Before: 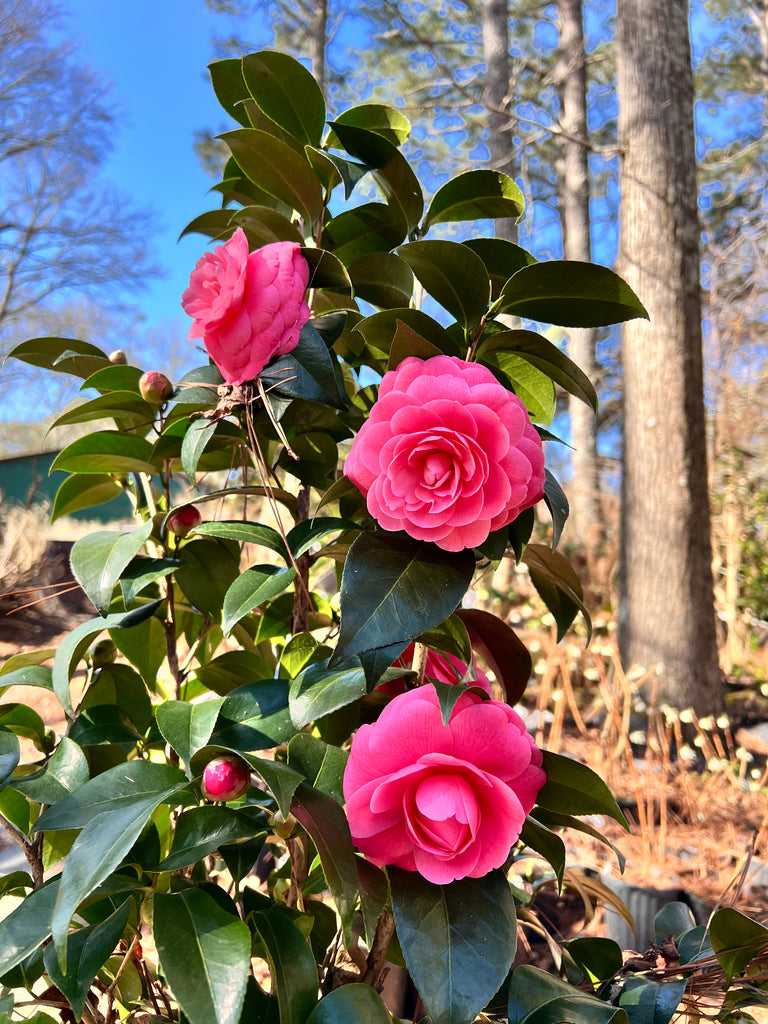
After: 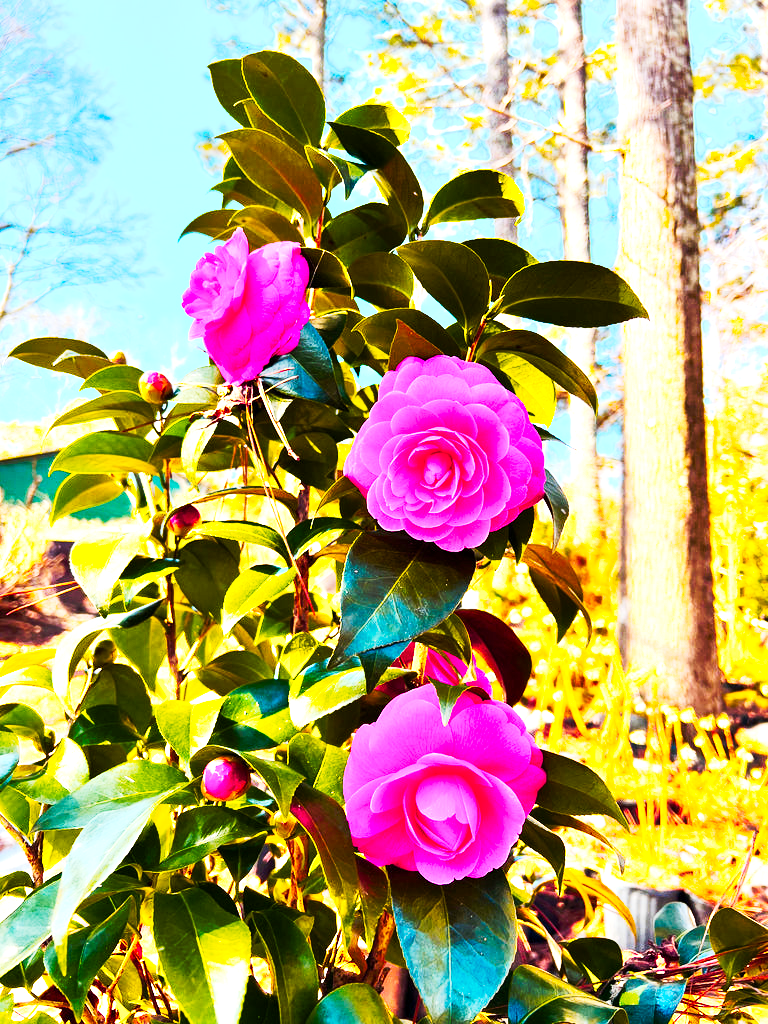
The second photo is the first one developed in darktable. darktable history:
tone curve: curves: ch0 [(0, 0) (0.003, 0.004) (0.011, 0.015) (0.025, 0.034) (0.044, 0.061) (0.069, 0.095) (0.1, 0.137) (0.136, 0.186) (0.177, 0.243) (0.224, 0.307) (0.277, 0.416) (0.335, 0.533) (0.399, 0.641) (0.468, 0.748) (0.543, 0.829) (0.623, 0.886) (0.709, 0.924) (0.801, 0.951) (0.898, 0.975) (1, 1)], preserve colors none
color balance rgb: linear chroma grading › highlights 100%, linear chroma grading › global chroma 23.41%, perceptual saturation grading › global saturation 35.38%, hue shift -10.68°, perceptual brilliance grading › highlights 47.25%, perceptual brilliance grading › mid-tones 22.2%, perceptual brilliance grading › shadows -5.93%
